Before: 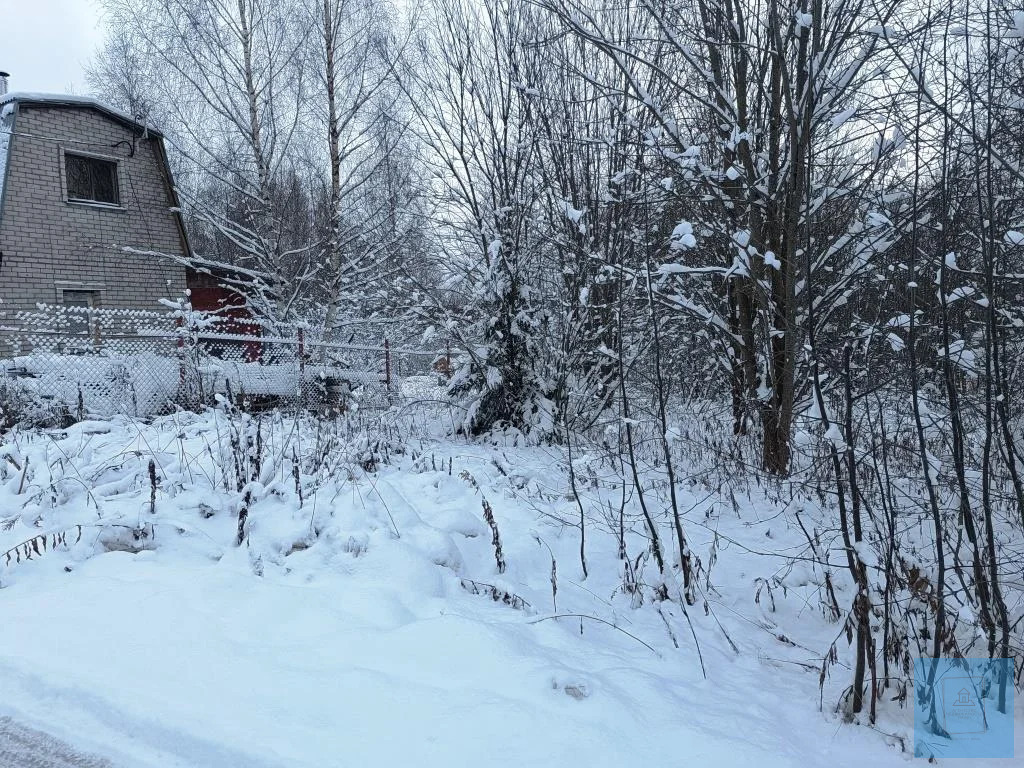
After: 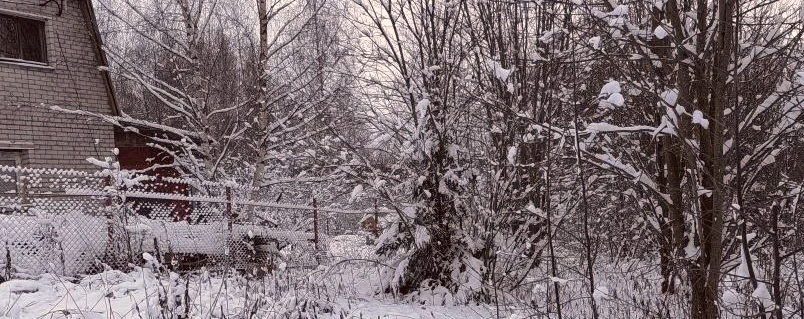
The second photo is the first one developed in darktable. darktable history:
color correction: highlights a* 10.21, highlights b* 9.79, shadows a* 8.61, shadows b* 7.88, saturation 0.8
crop: left 7.036%, top 18.398%, right 14.379%, bottom 40.043%
